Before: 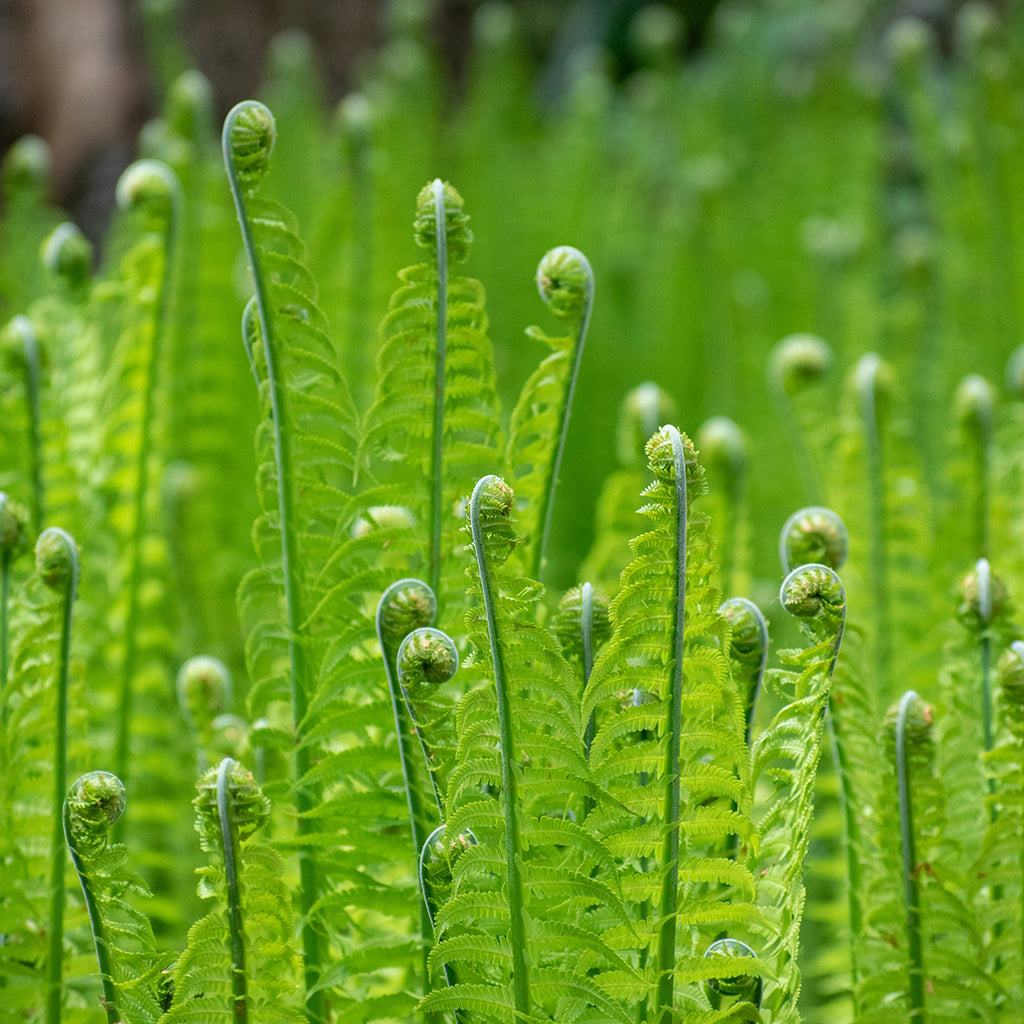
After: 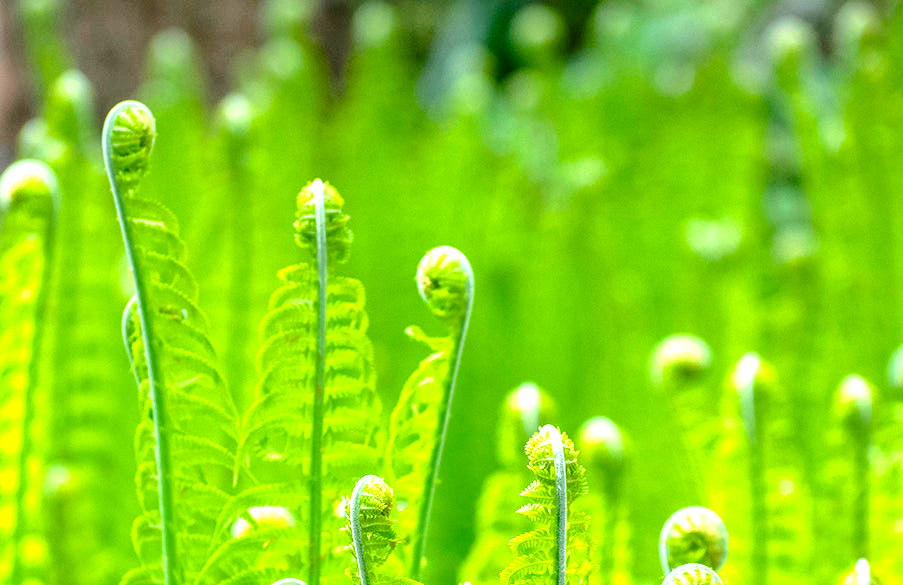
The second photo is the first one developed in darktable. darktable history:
exposure: black level correction 0, exposure 1.2 EV, compensate highlight preservation false
crop and rotate: left 11.812%, bottom 42.776%
color balance rgb: perceptual saturation grading › global saturation 25%, perceptual brilliance grading › mid-tones 10%, perceptual brilliance grading › shadows 15%, global vibrance 20%
local contrast: on, module defaults
haze removal: strength -0.1, adaptive false
